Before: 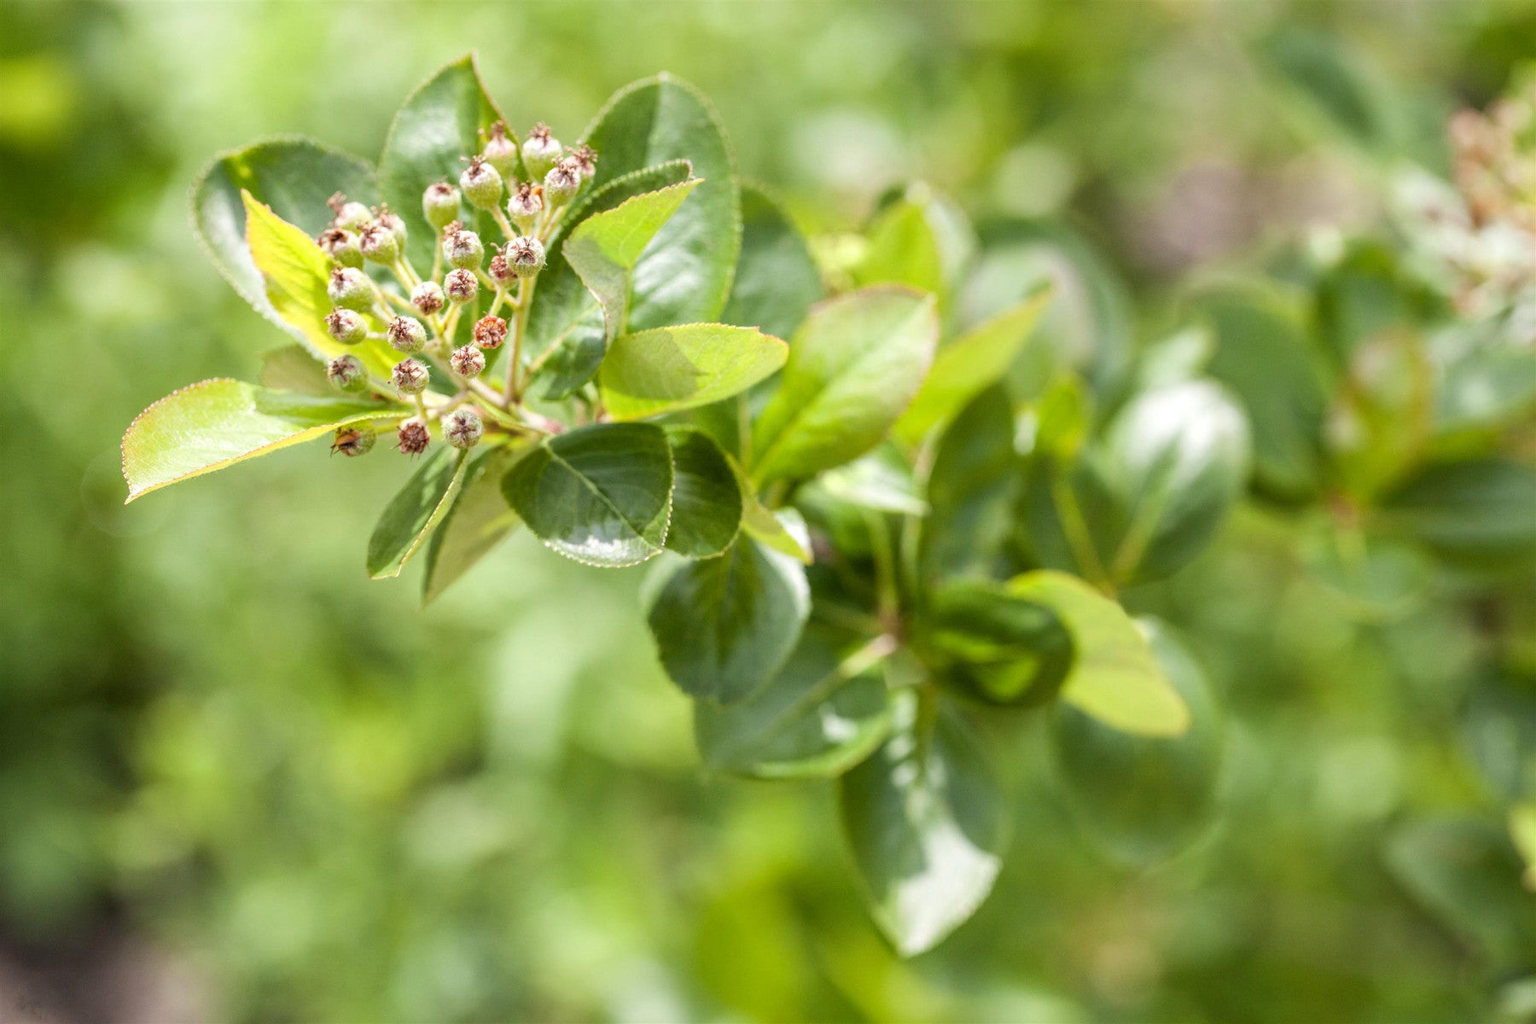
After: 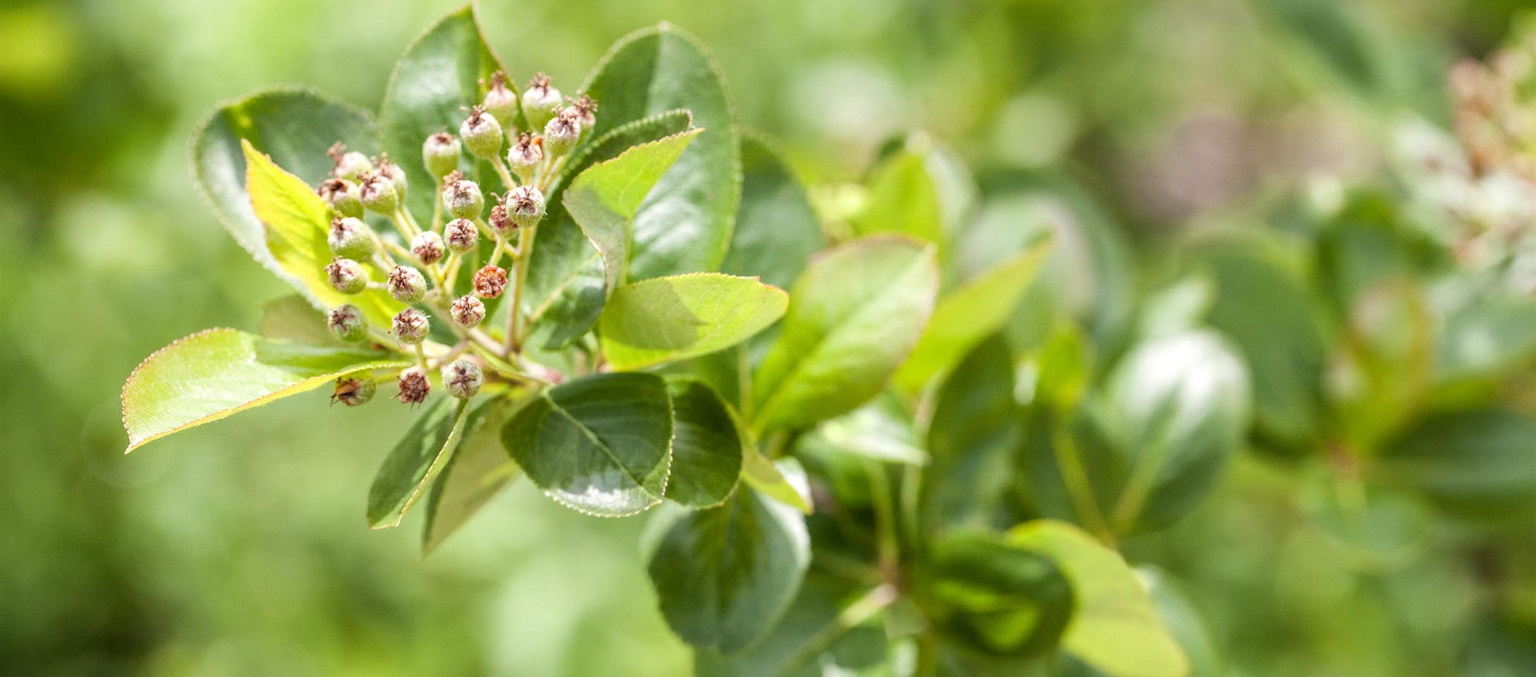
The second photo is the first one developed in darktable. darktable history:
crop and rotate: top 4.93%, bottom 28.844%
